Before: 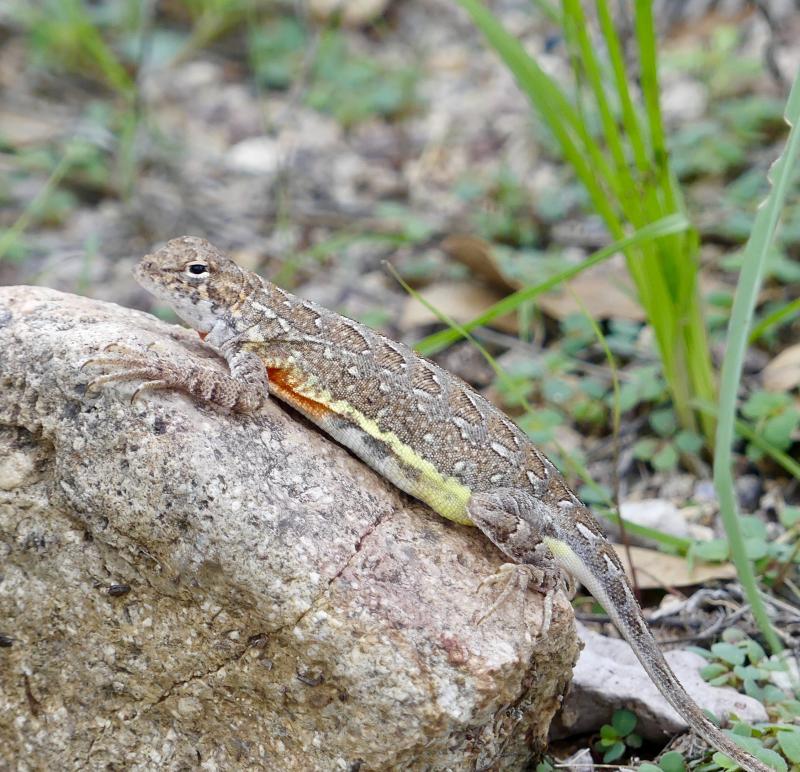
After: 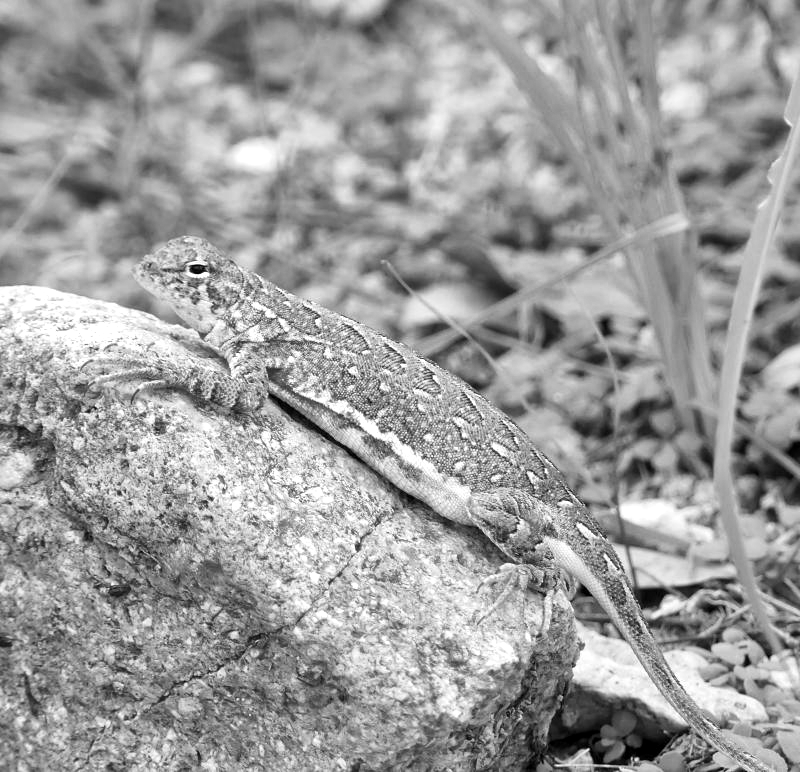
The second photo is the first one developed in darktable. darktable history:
local contrast: mode bilateral grid, contrast 21, coarseness 50, detail 132%, midtone range 0.2
color balance rgb: power › chroma 0.282%, power › hue 24.58°, highlights gain › luminance 15.432%, highlights gain › chroma 3.955%, highlights gain › hue 211.8°, linear chroma grading › global chroma -1.119%, perceptual saturation grading › global saturation 29.428%, perceptual brilliance grading › global brilliance 2.757%, perceptual brilliance grading › highlights -2.415%, perceptual brilliance grading › shadows 2.649%
color zones: curves: ch1 [(0, -0.394) (0.143, -0.394) (0.286, -0.394) (0.429, -0.392) (0.571, -0.391) (0.714, -0.391) (0.857, -0.391) (1, -0.394)]
